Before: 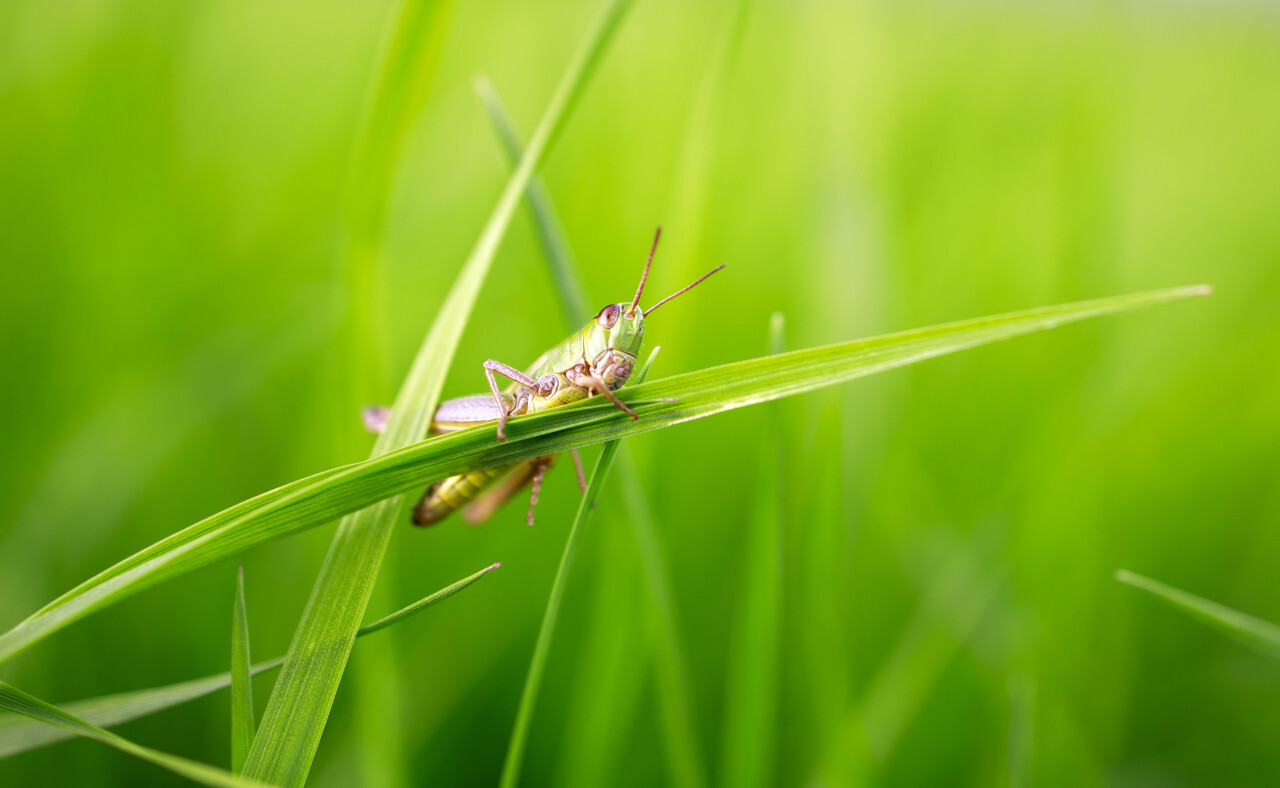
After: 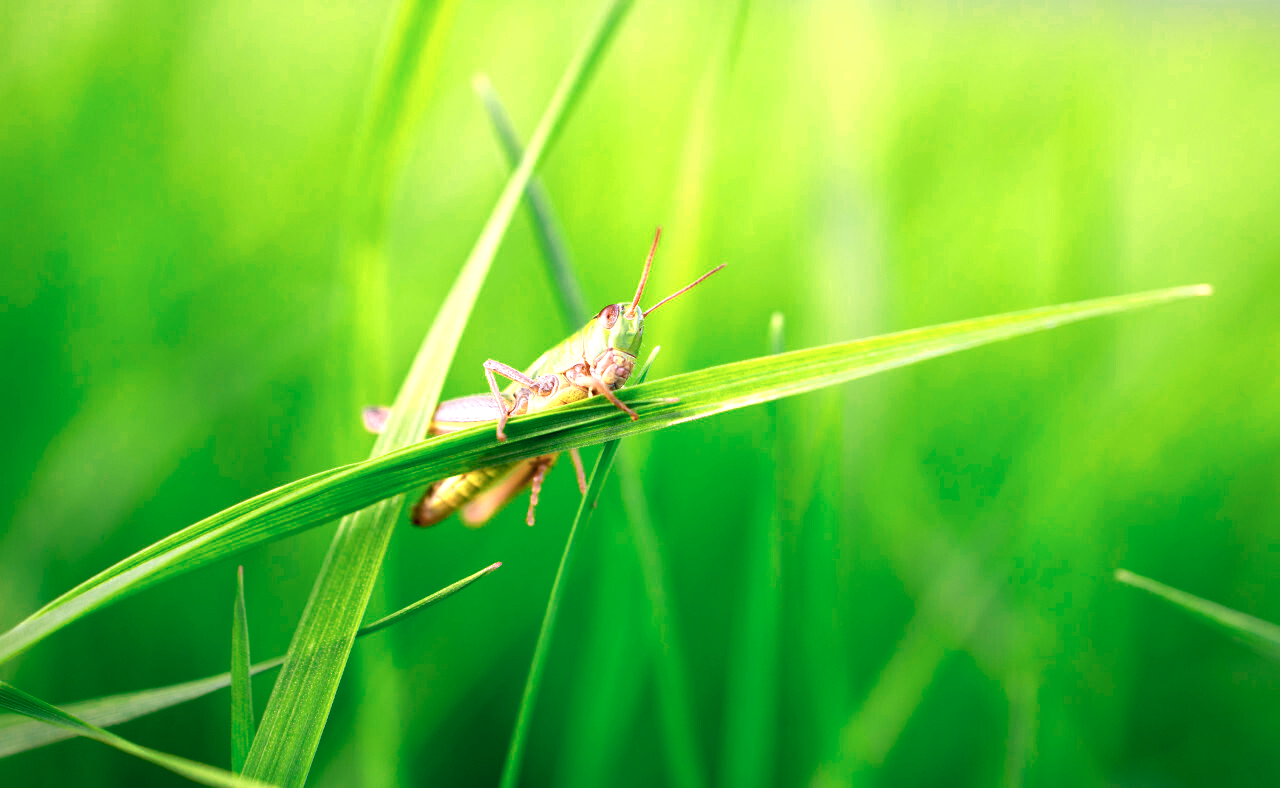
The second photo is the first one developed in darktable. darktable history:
exposure: black level correction 0.001, exposure 0.143 EV, compensate highlight preservation false
color zones: curves: ch0 [(0.018, 0.548) (0.224, 0.64) (0.425, 0.447) (0.675, 0.575) (0.732, 0.579)]; ch1 [(0.066, 0.487) (0.25, 0.5) (0.404, 0.43) (0.75, 0.421) (0.956, 0.421)]; ch2 [(0.044, 0.561) (0.215, 0.465) (0.399, 0.544) (0.465, 0.548) (0.614, 0.447) (0.724, 0.43) (0.882, 0.623) (0.956, 0.632)]
